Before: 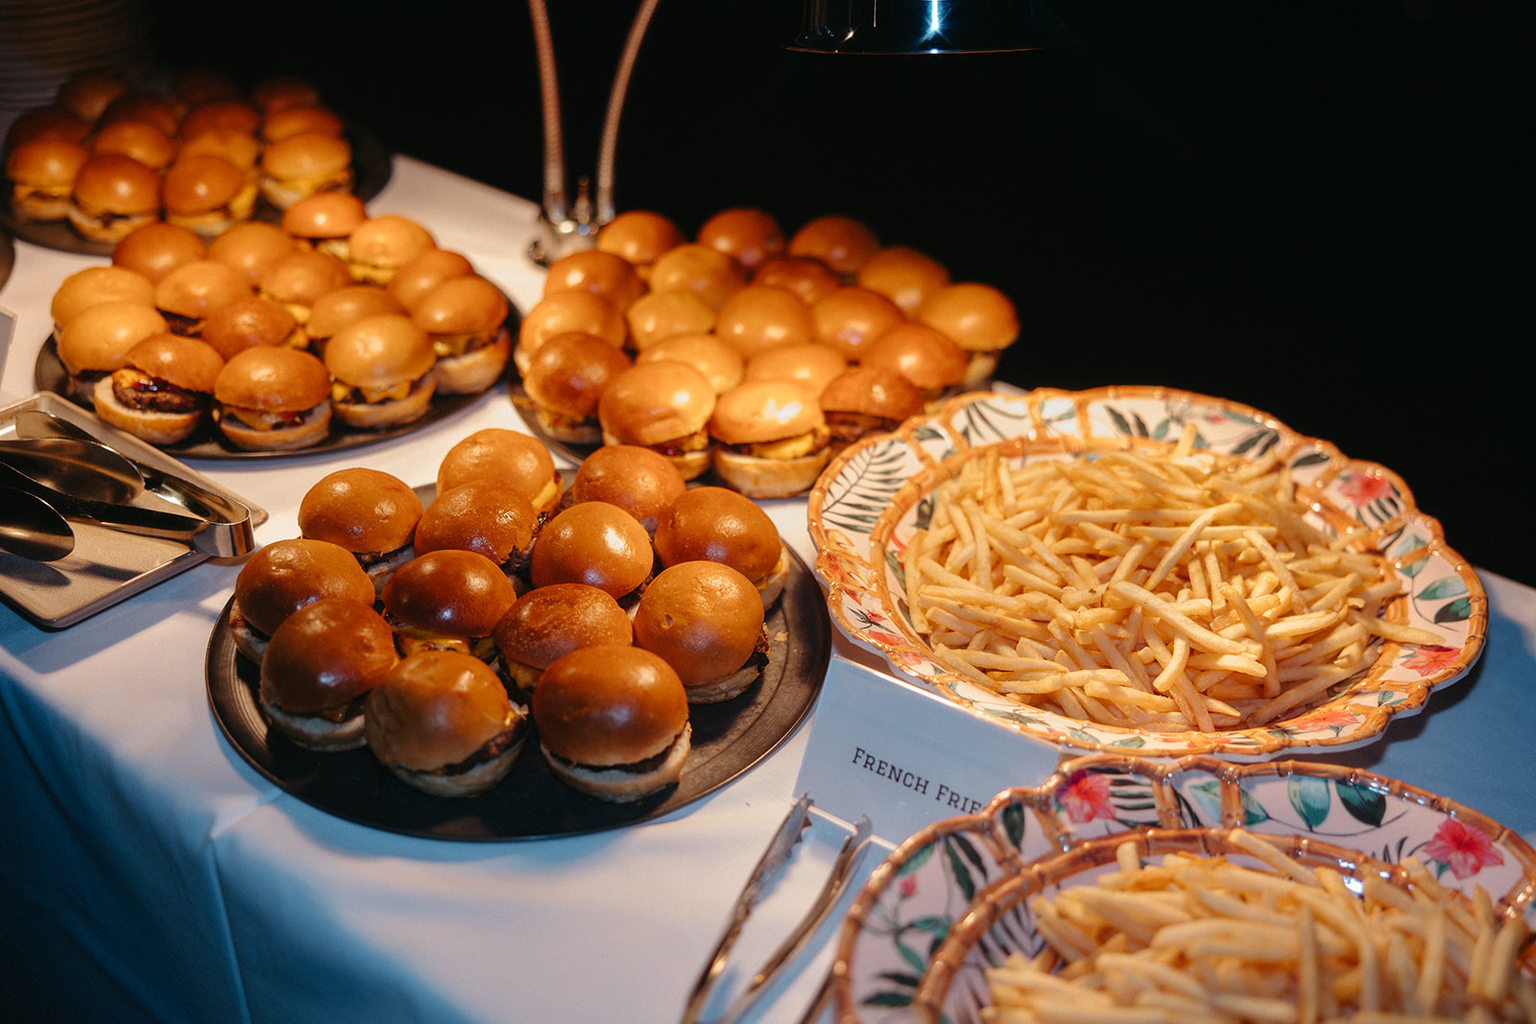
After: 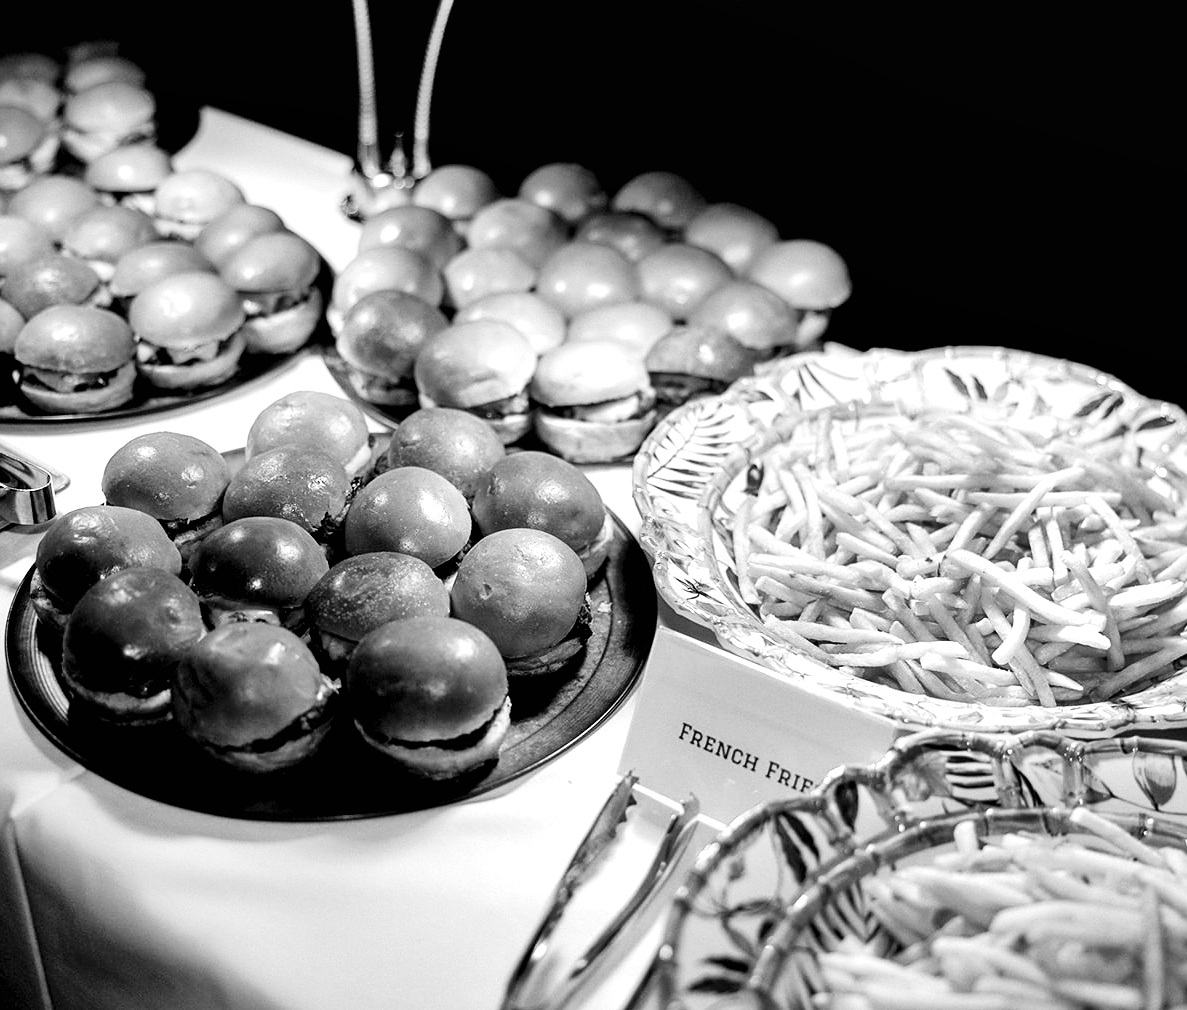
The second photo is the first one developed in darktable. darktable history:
exposure: exposure 0.935 EV, compensate highlight preservation false
sharpen: amount 0.2
base curve: curves: ch0 [(0, 0.007) (0.028, 0.063) (0.121, 0.311) (0.46, 0.743) (0.859, 0.957) (1, 1)], preserve colors none
contrast brightness saturation: contrast -0.03, brightness -0.59, saturation -1
crop and rotate: left 13.15%, top 5.251%, right 12.609%
rgb levels: levels [[0.029, 0.461, 0.922], [0, 0.5, 1], [0, 0.5, 1]]
monochrome: on, module defaults
shadows and highlights: soften with gaussian
